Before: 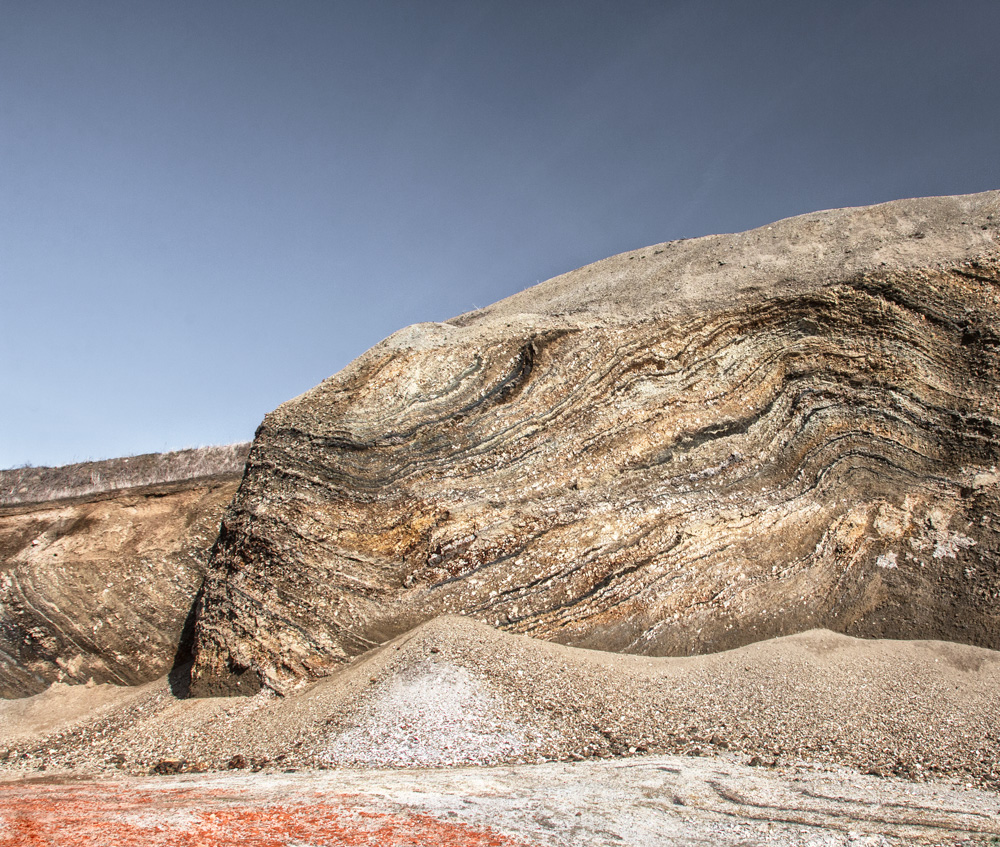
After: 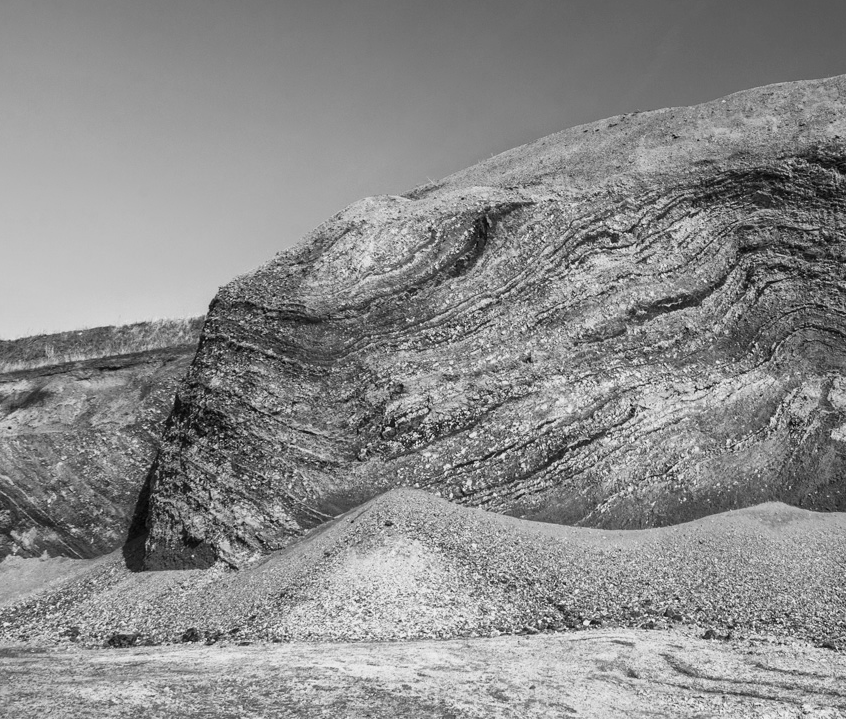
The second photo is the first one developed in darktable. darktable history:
tone equalizer: -8 EV 0.215 EV, -7 EV 0.455 EV, -6 EV 0.456 EV, -5 EV 0.265 EV, -3 EV -0.261 EV, -2 EV -0.436 EV, -1 EV -0.398 EV, +0 EV -0.222 EV
crop and rotate: left 4.607%, top 15.04%, right 10.709%
color calibration: output gray [0.21, 0.42, 0.37, 0], x 0.369, y 0.382, temperature 4313.99 K
